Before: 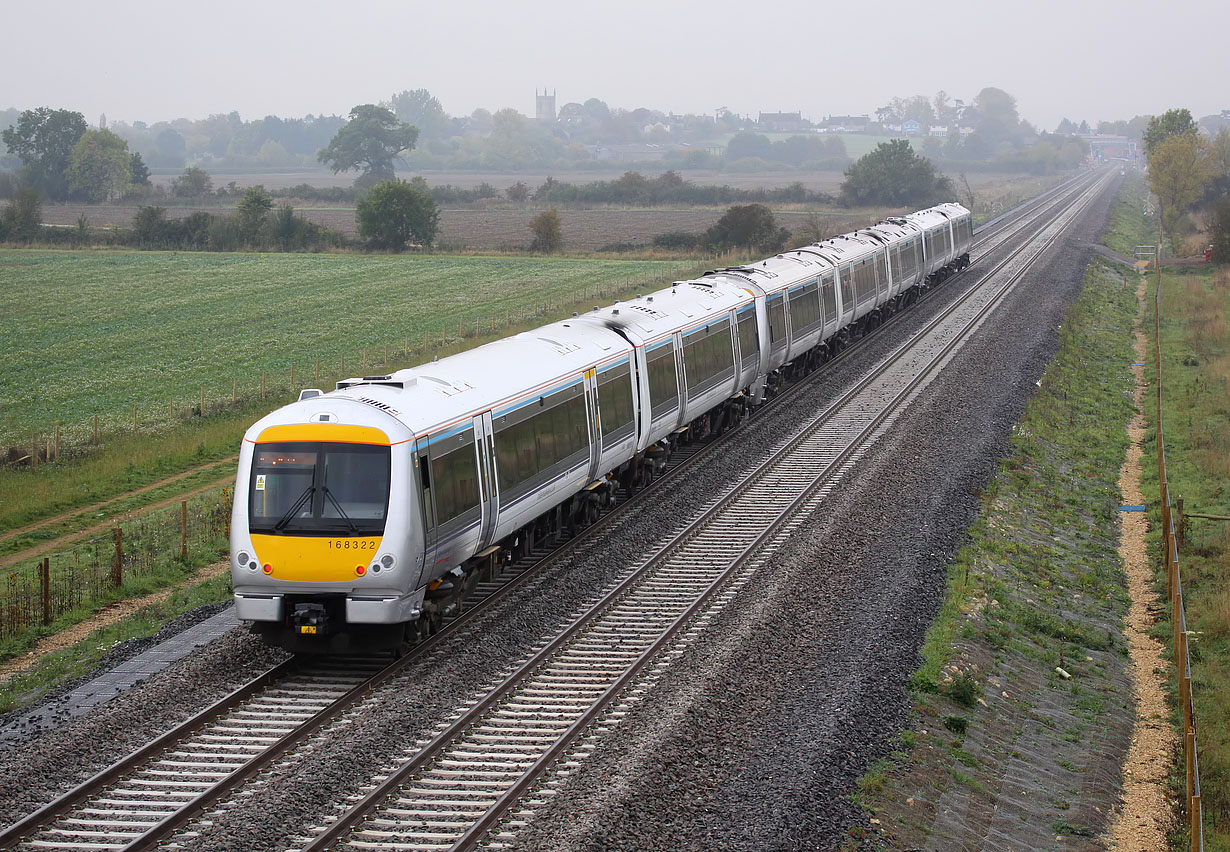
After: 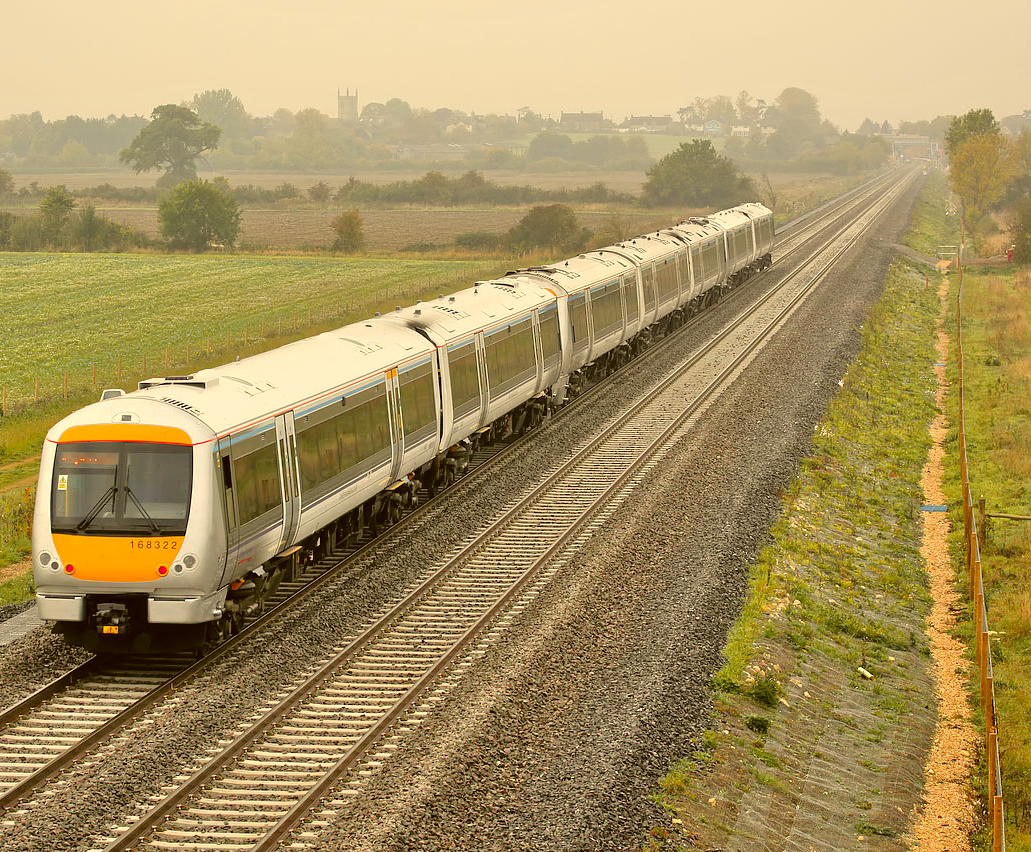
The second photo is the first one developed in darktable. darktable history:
color zones: curves: ch1 [(0.29, 0.492) (0.373, 0.185) (0.509, 0.481)]; ch2 [(0.25, 0.462) (0.749, 0.457)]
color correction: highlights a* 0.163, highlights b* 29.14, shadows a* -0.265, shadows b* 21.57
crop: left 16.105%
tone equalizer: -7 EV 0.142 EV, -6 EV 0.585 EV, -5 EV 1.16 EV, -4 EV 1.3 EV, -3 EV 1.16 EV, -2 EV 0.6 EV, -1 EV 0.149 EV, mask exposure compensation -0.501 EV
